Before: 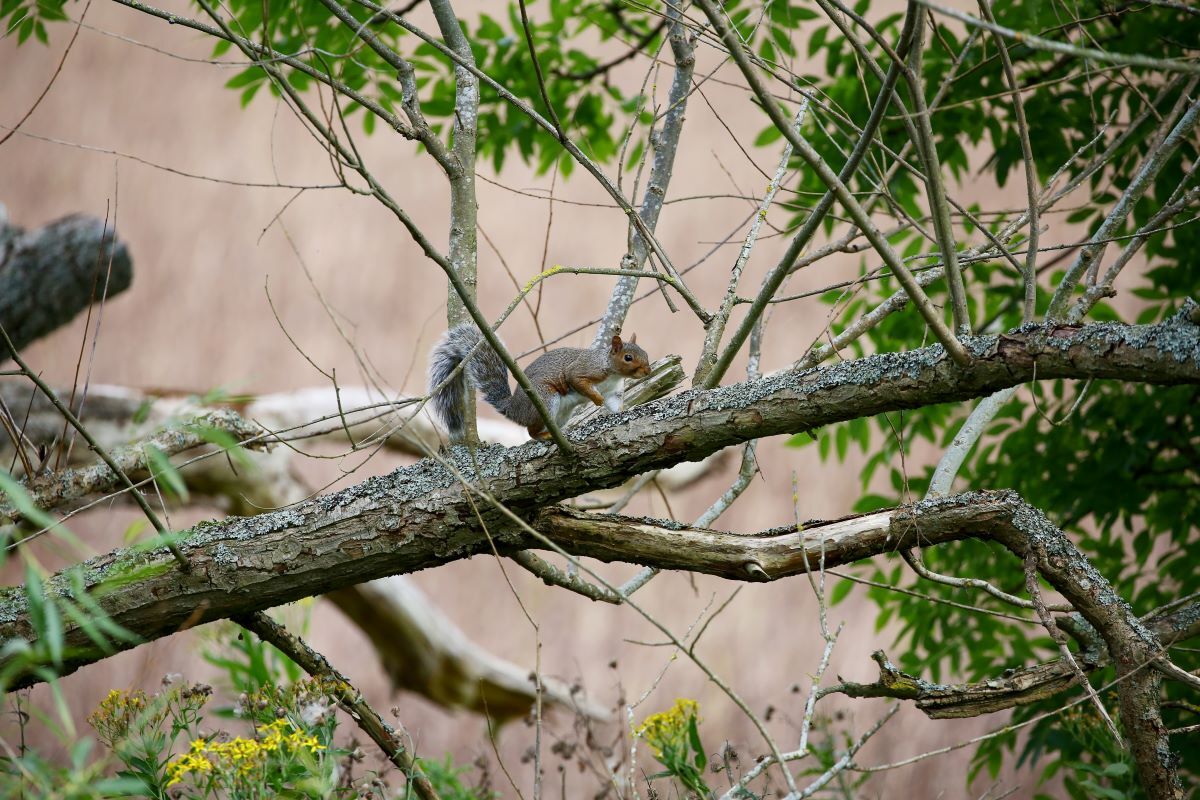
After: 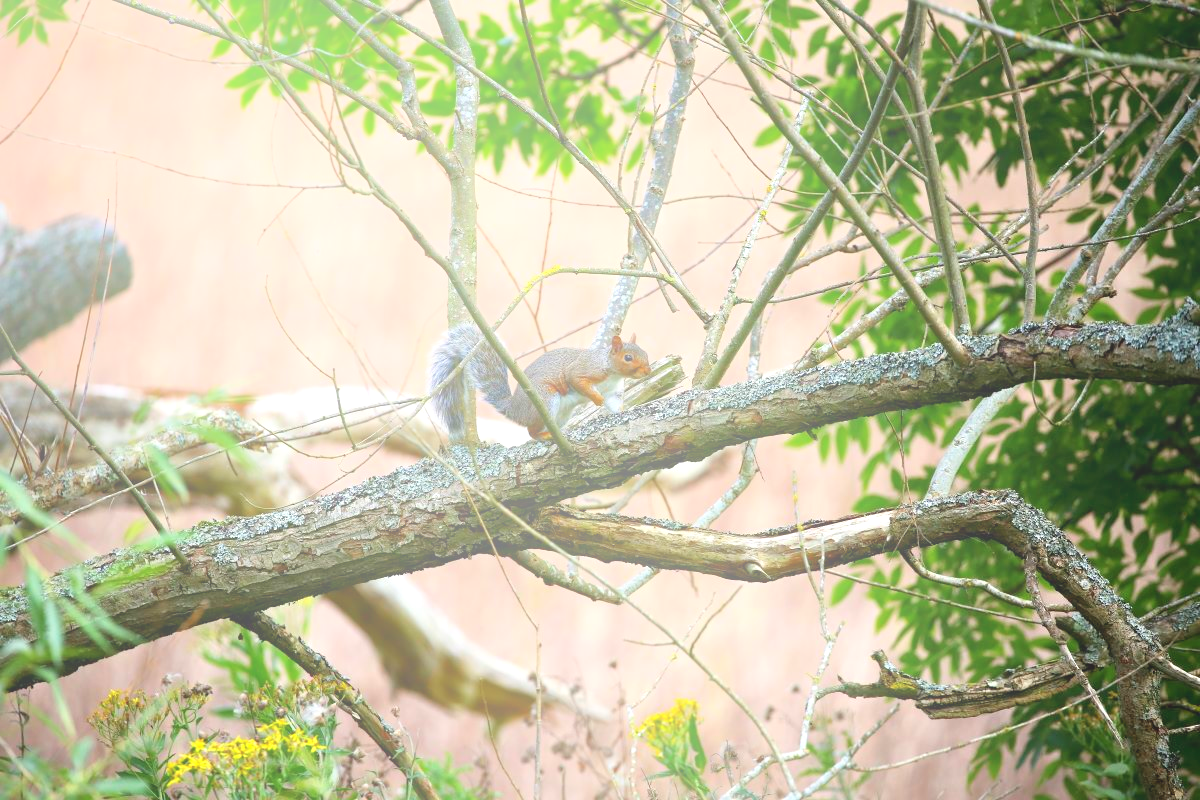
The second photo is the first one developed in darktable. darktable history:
exposure: black level correction 0, exposure 0.7 EV, compensate exposure bias true, compensate highlight preservation false
bloom: size 40%
